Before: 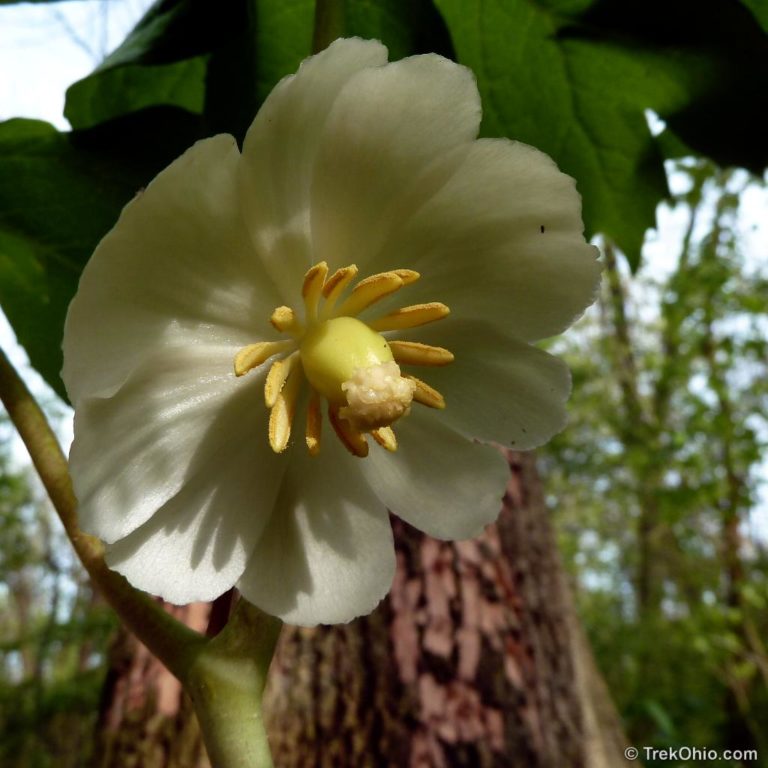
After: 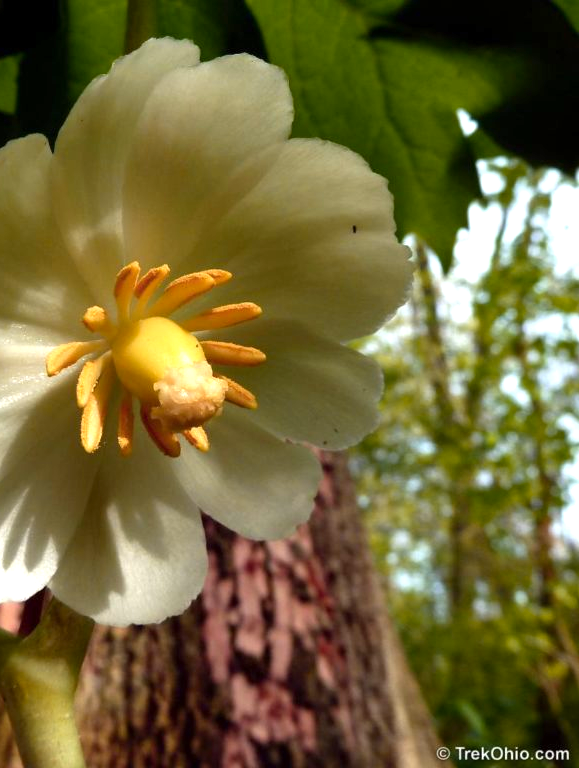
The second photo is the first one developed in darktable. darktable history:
exposure: exposure 0.648 EV, compensate highlight preservation false
color zones: curves: ch1 [(0.235, 0.558) (0.75, 0.5)]; ch2 [(0.25, 0.462) (0.749, 0.457)], mix 25.94%
crop and rotate: left 24.6%
